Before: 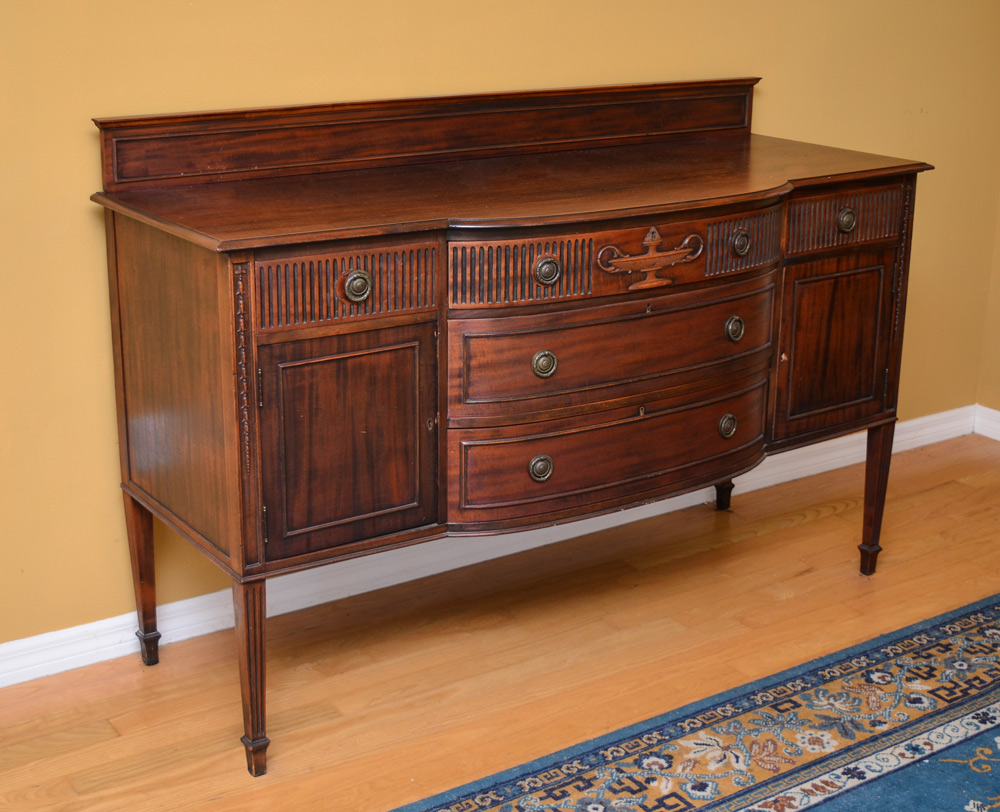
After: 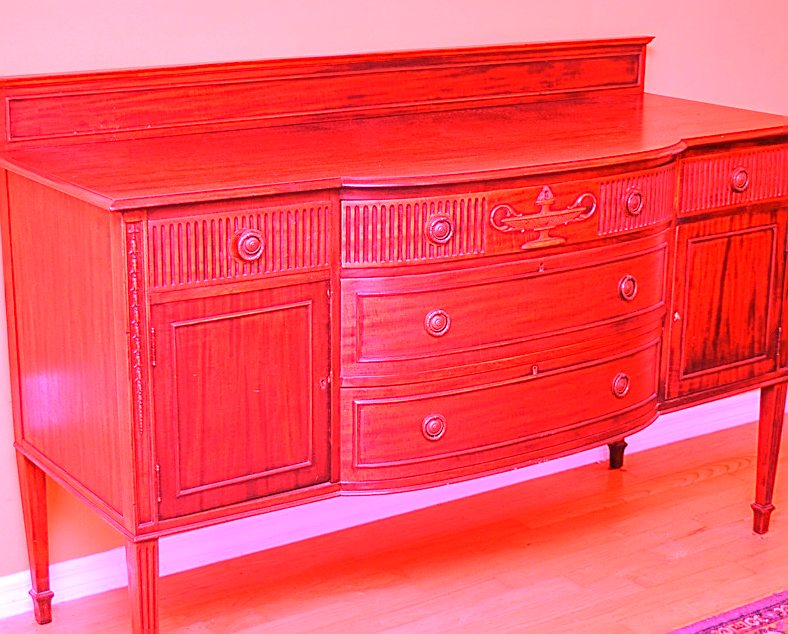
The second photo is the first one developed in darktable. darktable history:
crop and rotate: left 10.77%, top 5.1%, right 10.41%, bottom 16.76%
exposure: exposure 0.207 EV, compensate highlight preservation false
sharpen: amount 0.2
white balance: red 4.26, blue 1.802
